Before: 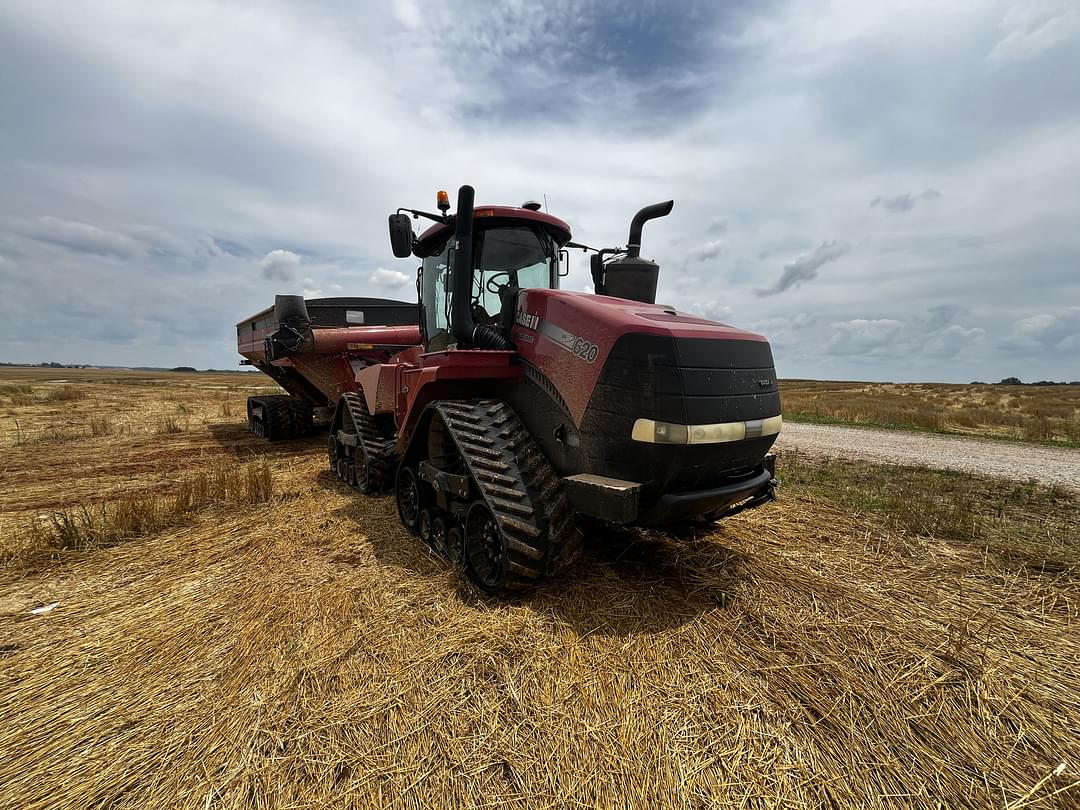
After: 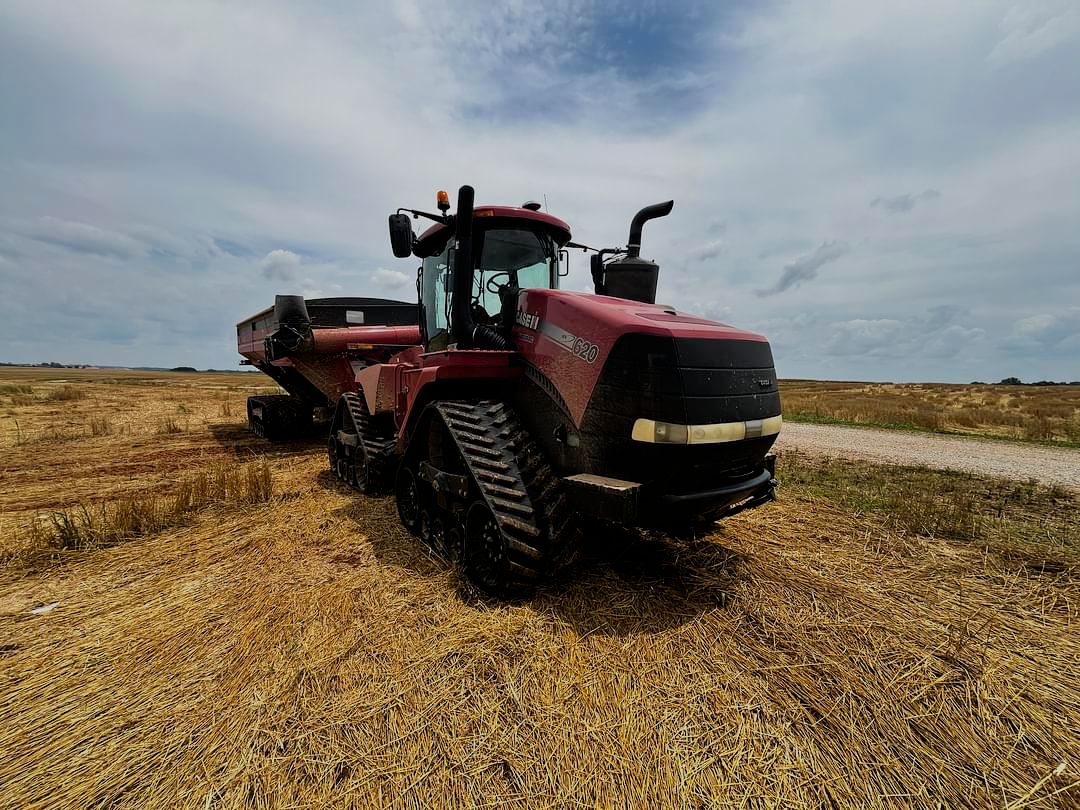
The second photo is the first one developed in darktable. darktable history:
filmic rgb: black relative exposure -7.26 EV, white relative exposure 5.07 EV, hardness 3.22, iterations of high-quality reconstruction 0
velvia: on, module defaults
